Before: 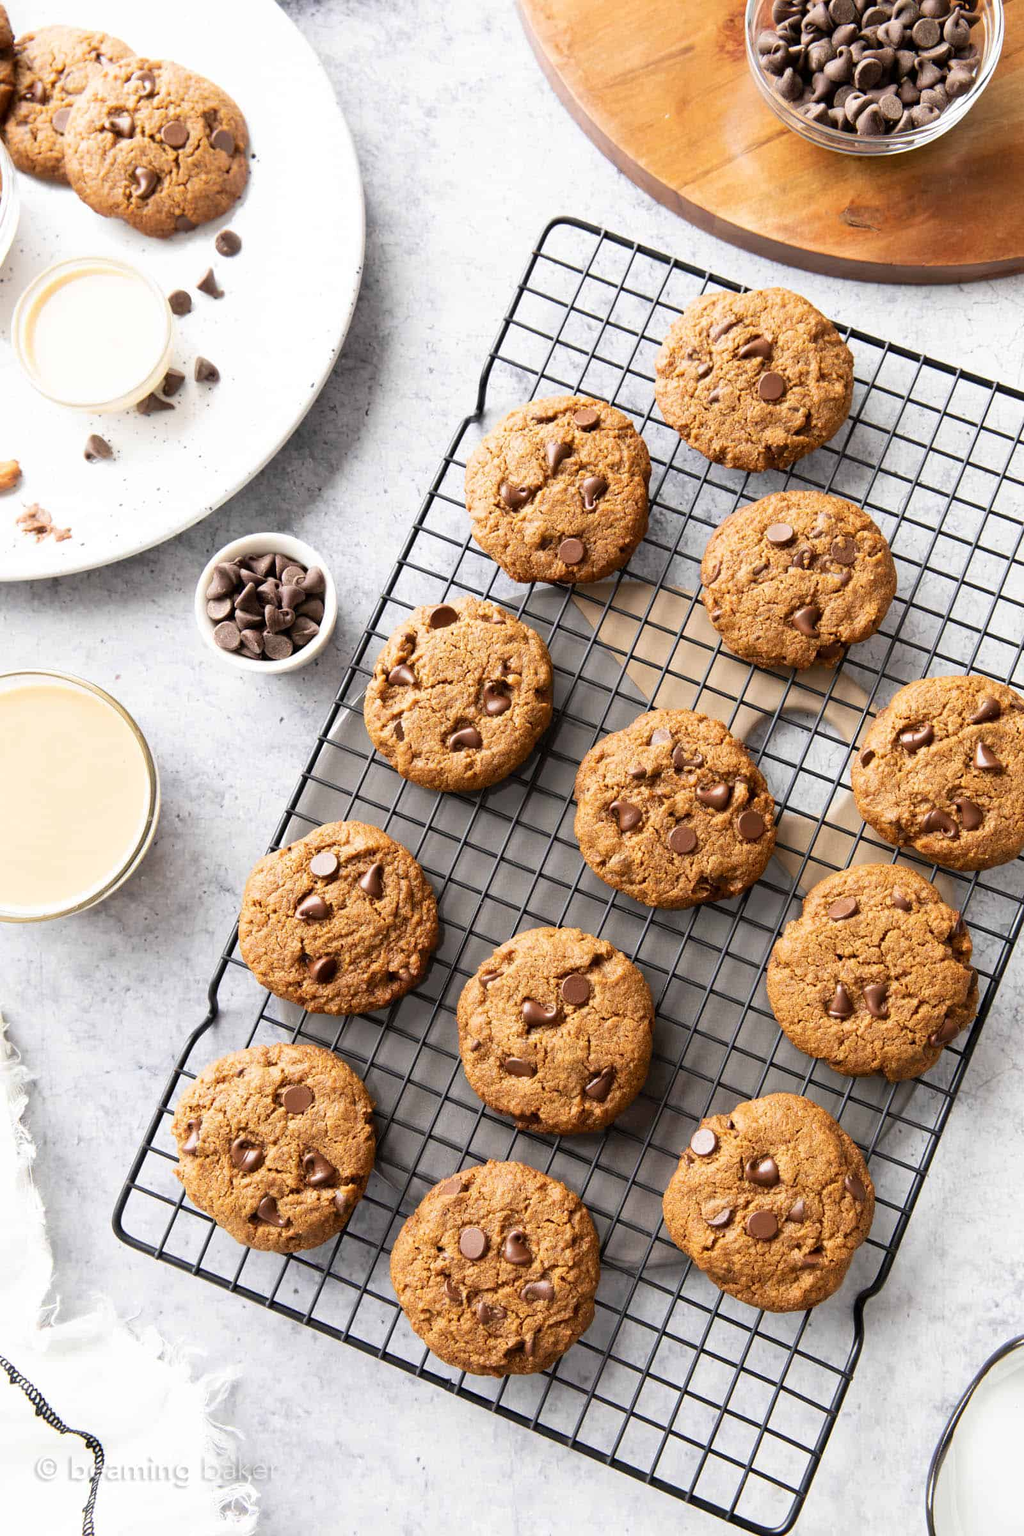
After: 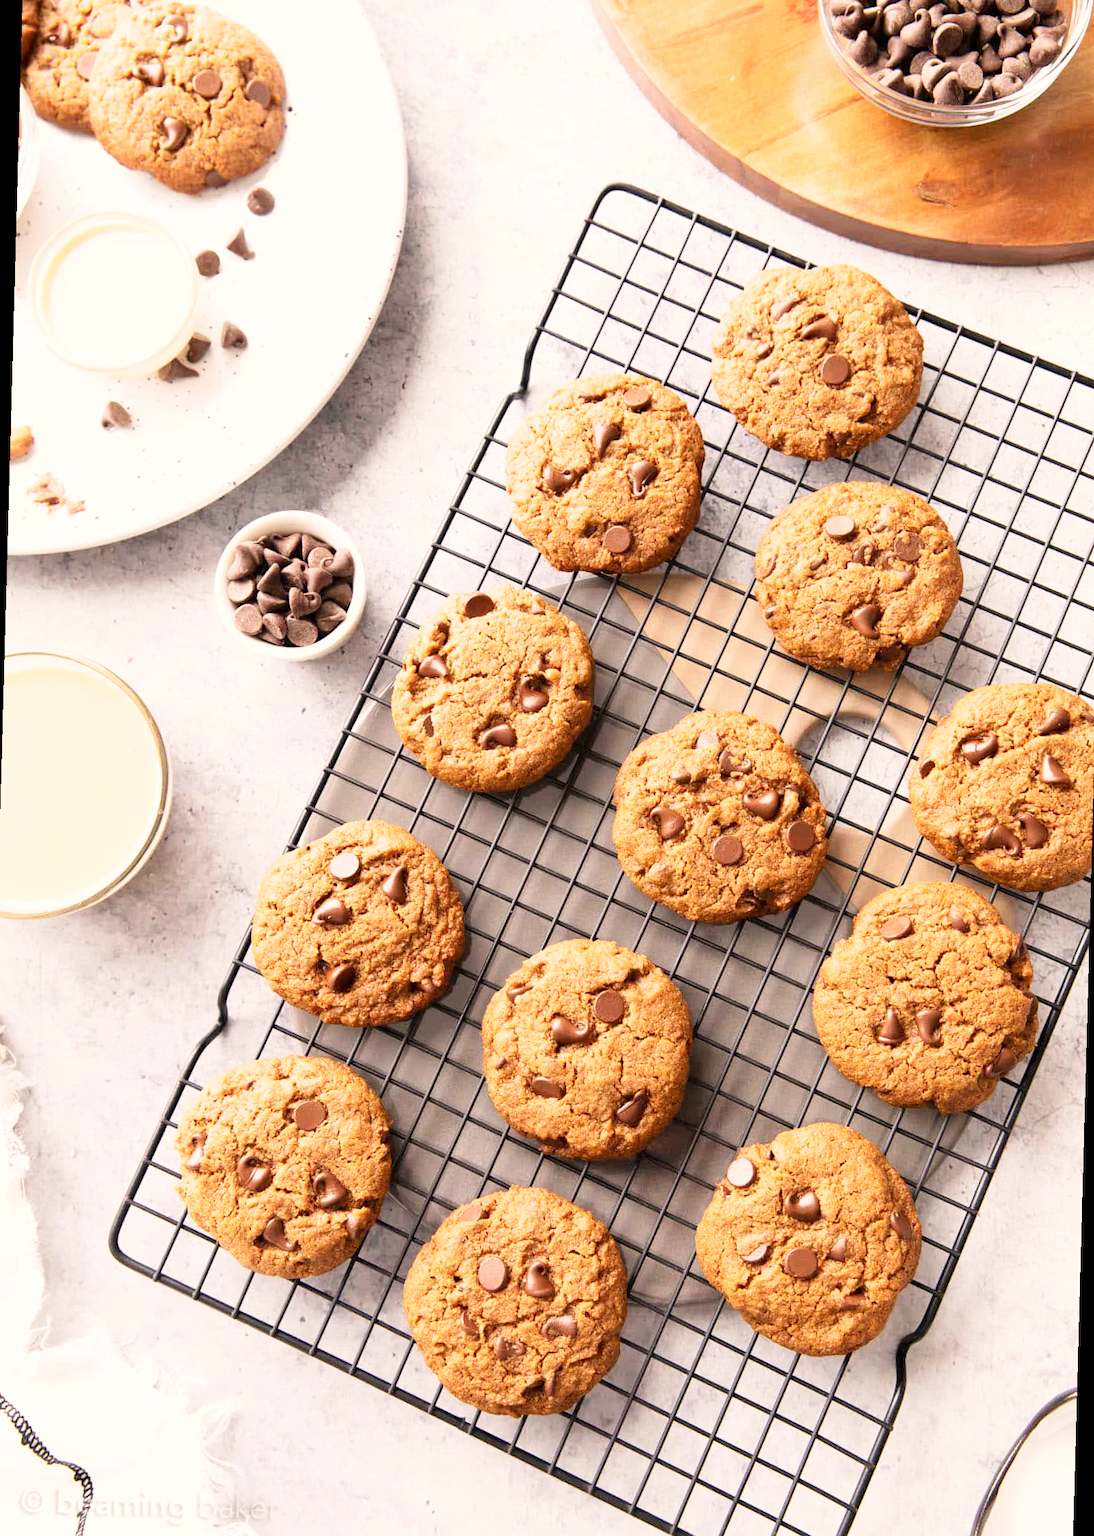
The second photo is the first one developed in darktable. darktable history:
rotate and perspective: rotation 1.57°, crop left 0.018, crop right 0.982, crop top 0.039, crop bottom 0.961
base curve: curves: ch0 [(0, 0) (0.204, 0.334) (0.55, 0.733) (1, 1)], preserve colors none
white balance: red 1.127, blue 0.943
